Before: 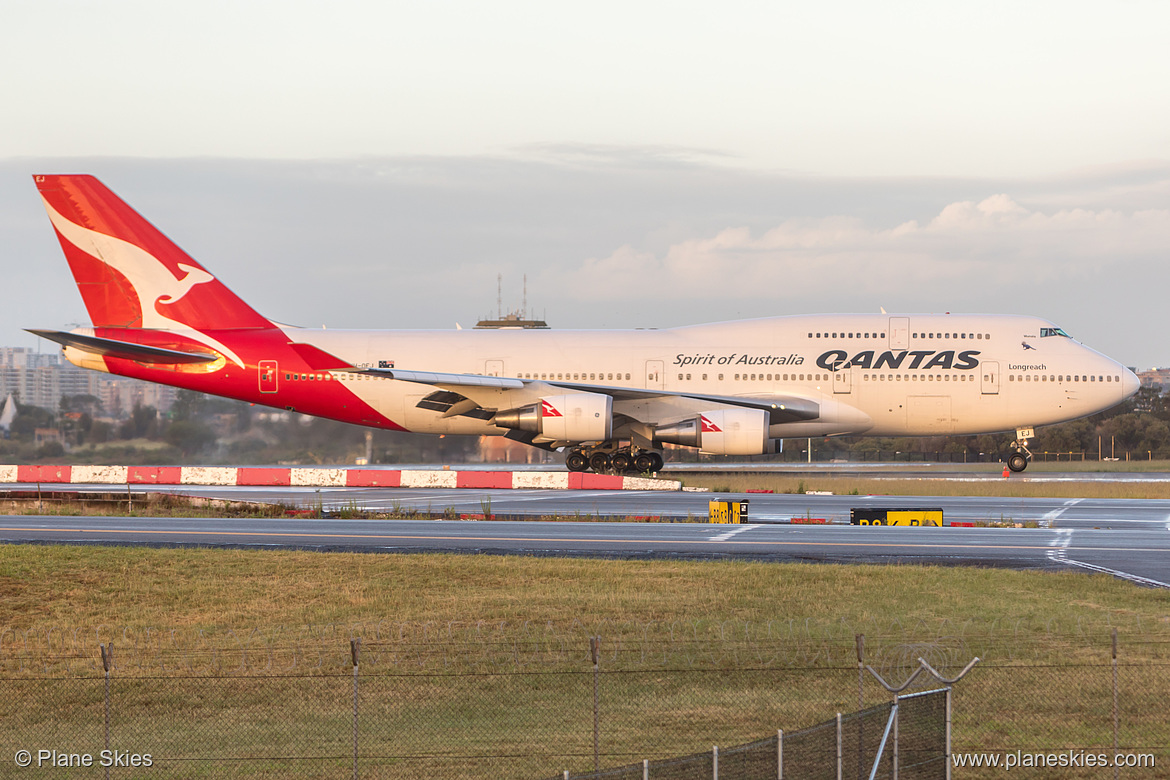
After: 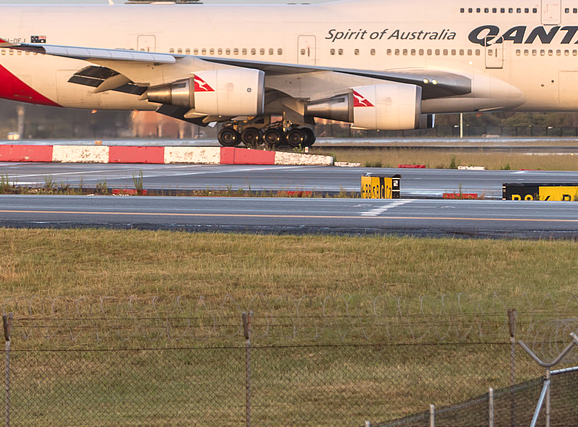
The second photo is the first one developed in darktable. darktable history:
crop: left 29.761%, top 41.716%, right 20.787%, bottom 3.464%
shadows and highlights: shadows -0.093, highlights 39.08
